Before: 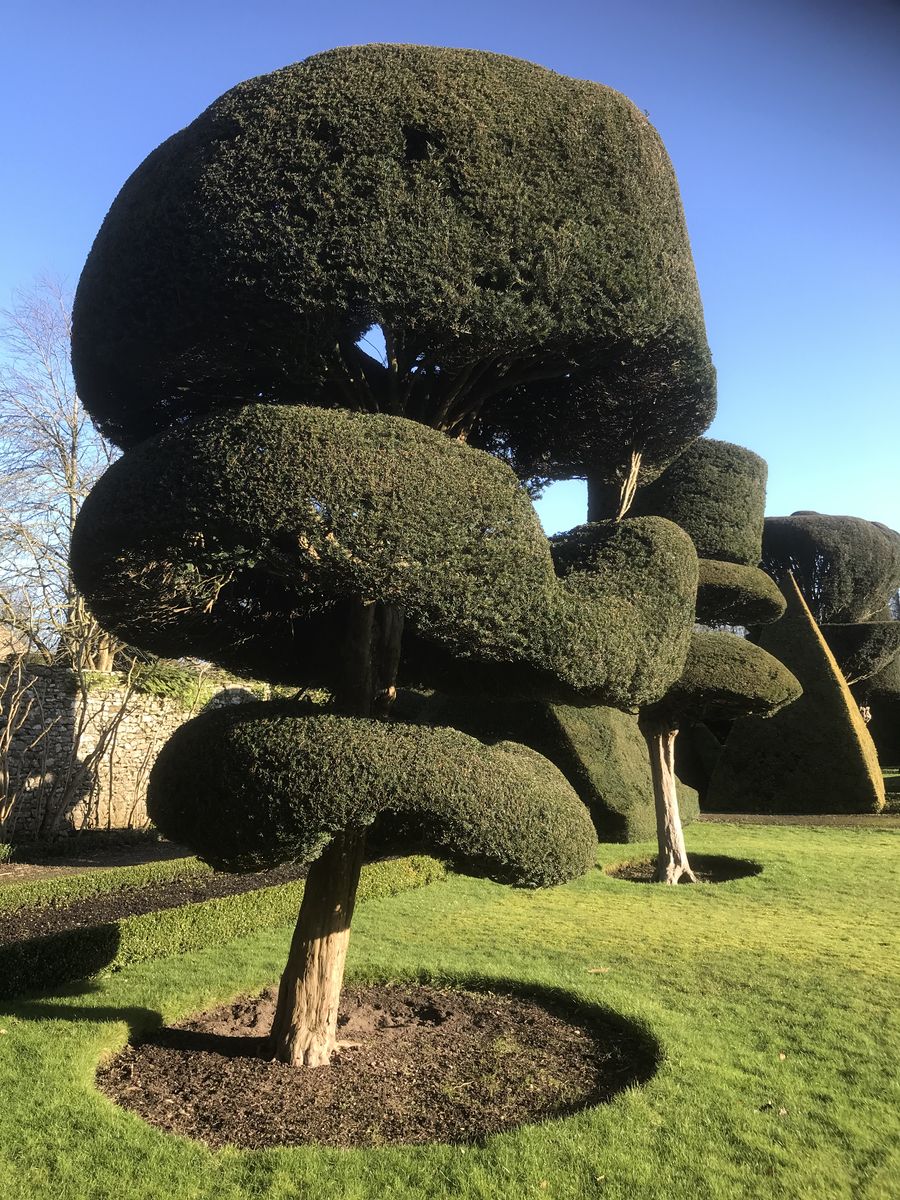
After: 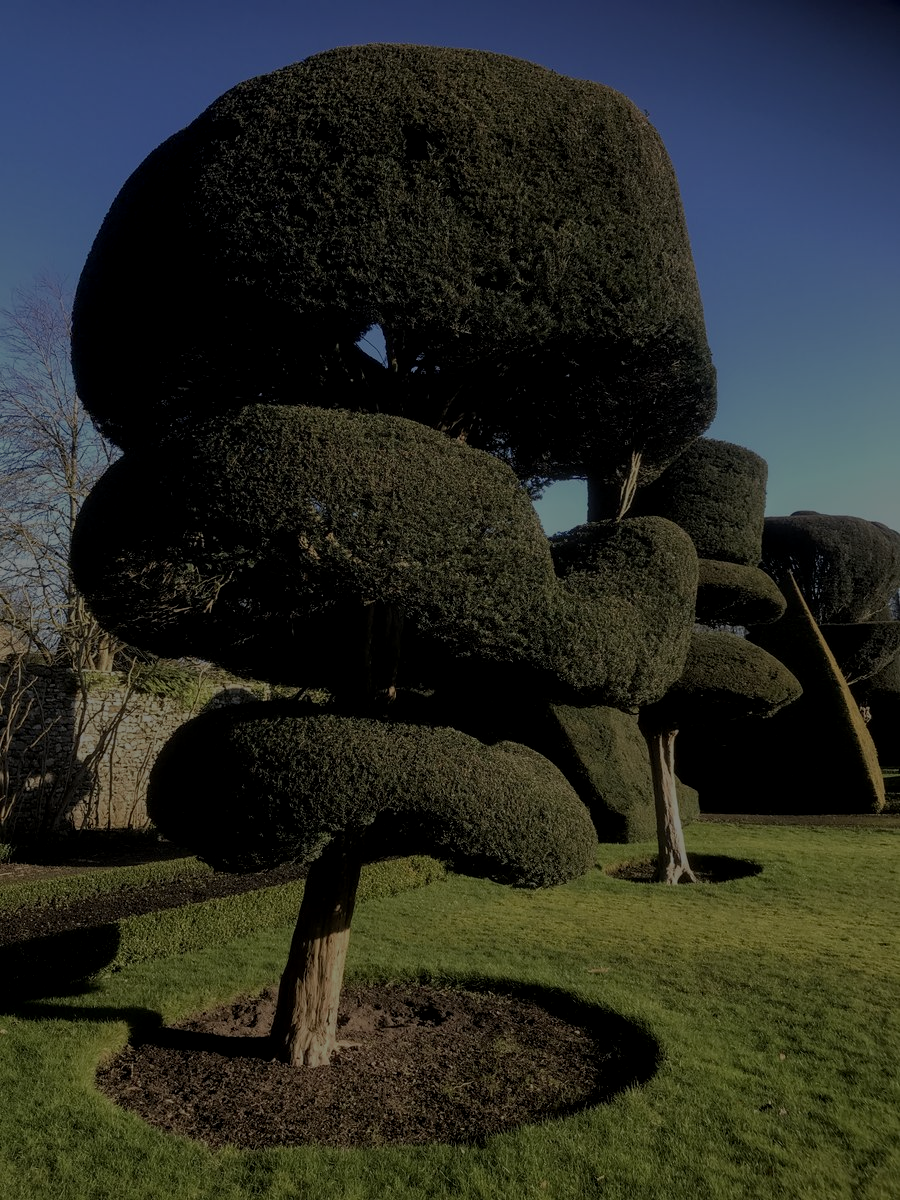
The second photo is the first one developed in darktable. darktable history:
local contrast: on, module defaults
exposure: exposure -2.343 EV, compensate exposure bias true, compensate highlight preservation false
haze removal: compatibility mode true, adaptive false
